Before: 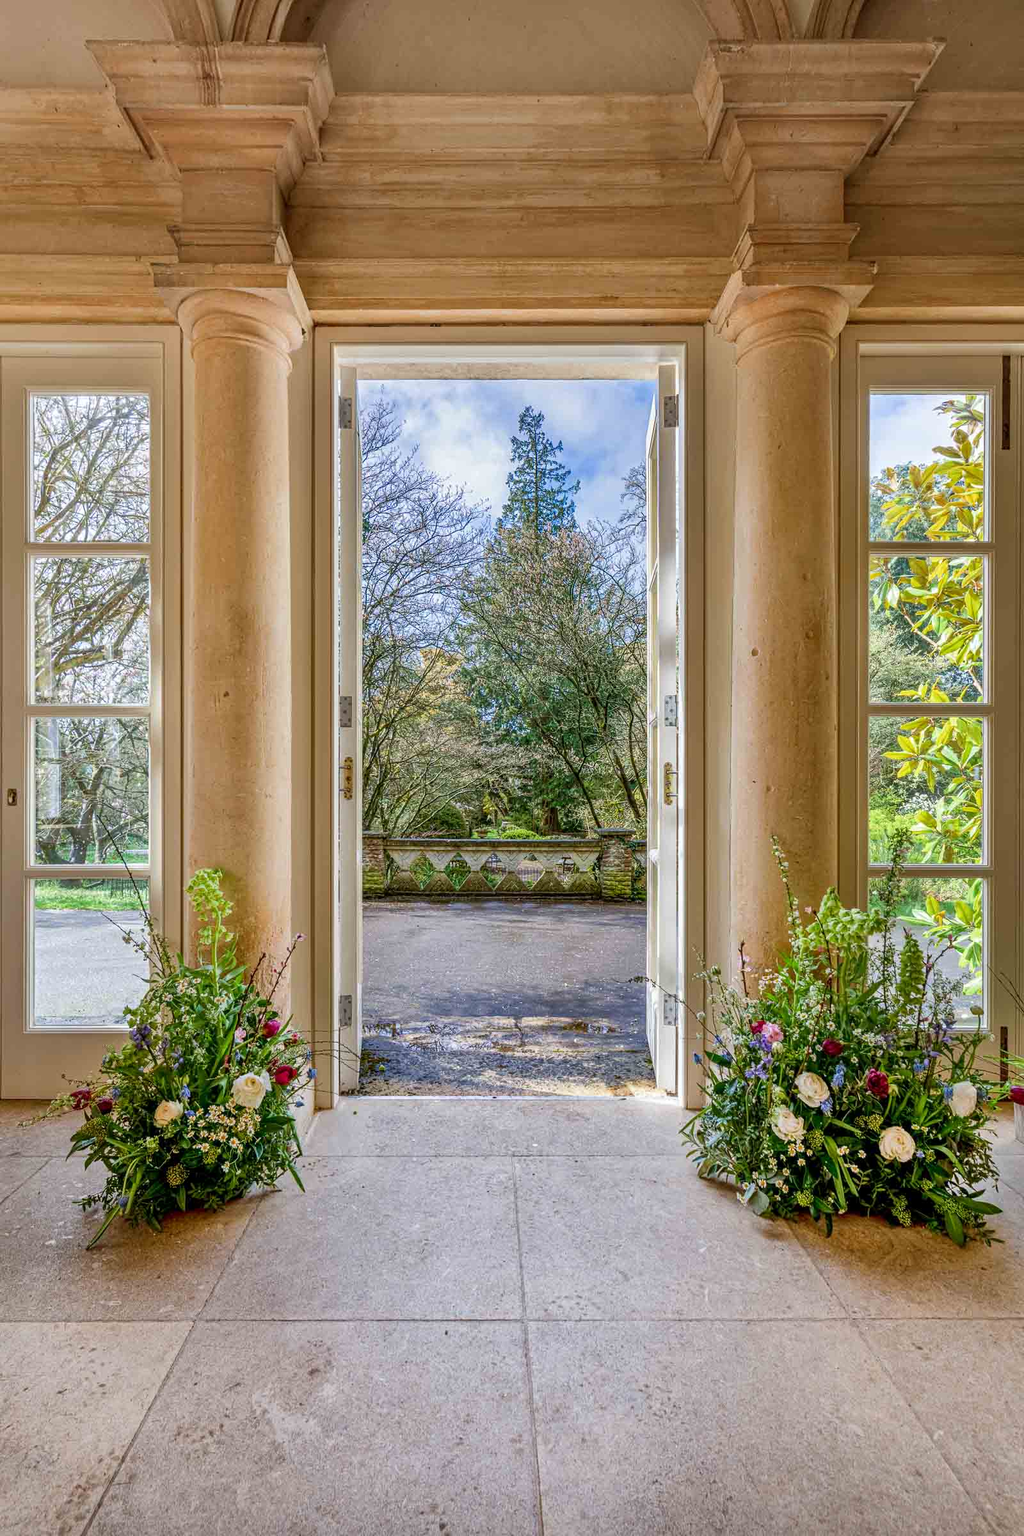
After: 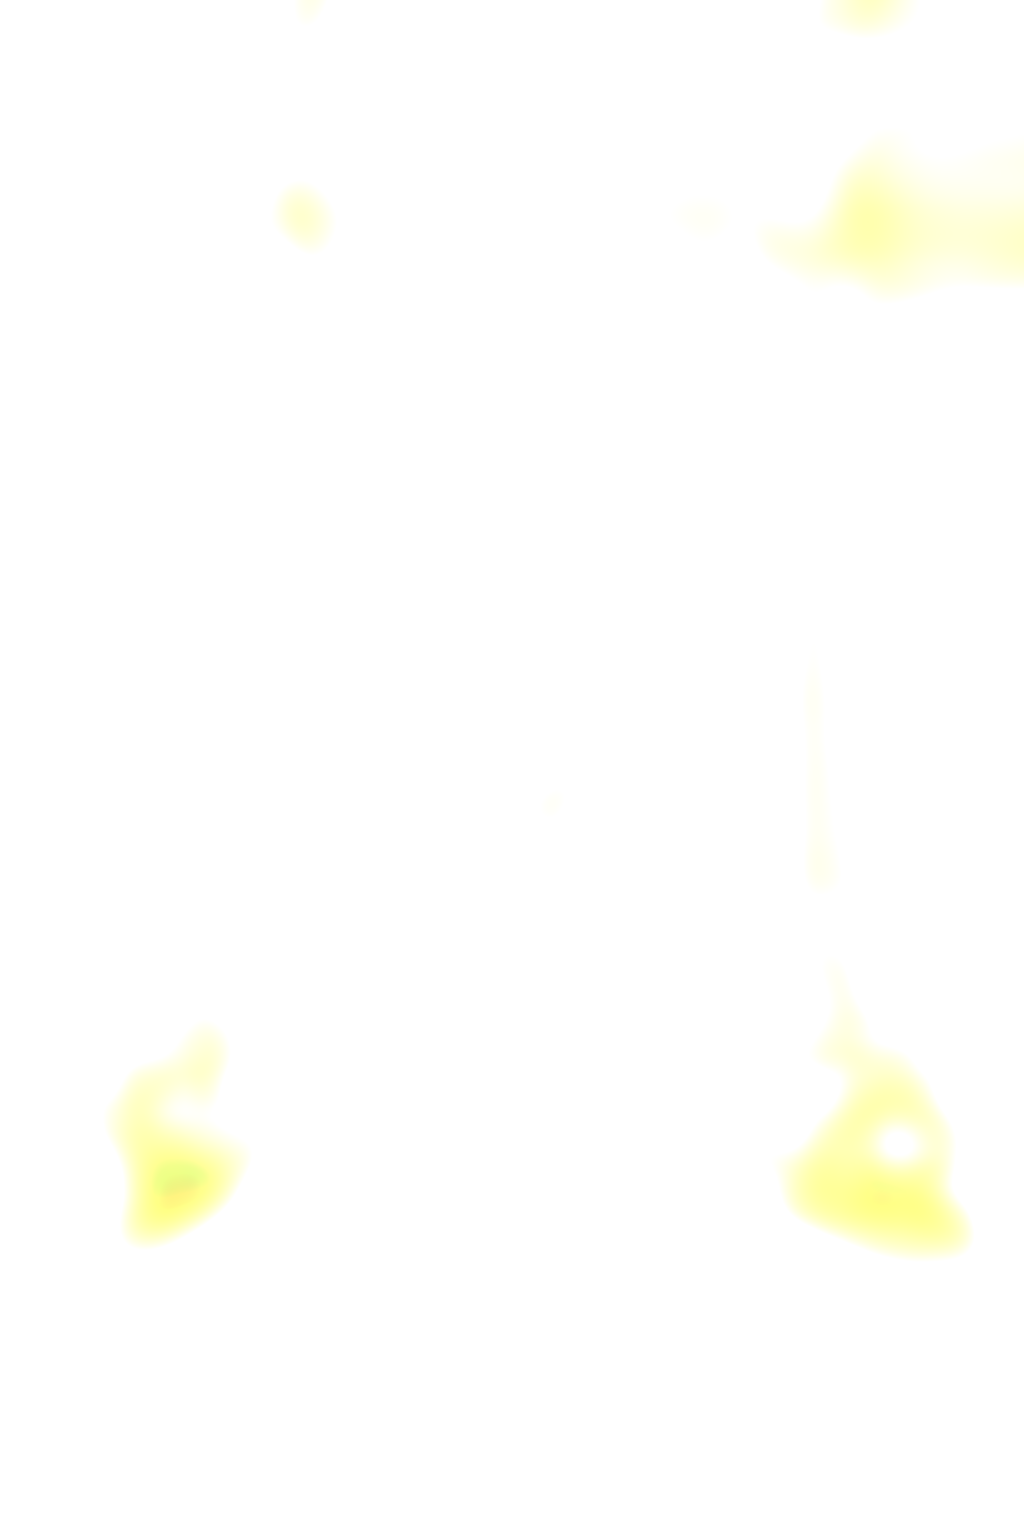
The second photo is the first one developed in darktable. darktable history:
color zones: curves: ch0 [(0, 0.5) (0.143, 0.5) (0.286, 0.5) (0.429, 0.5) (0.571, 0.5) (0.714, 0.476) (0.857, 0.5) (1, 0.5)]; ch2 [(0, 0.5) (0.143, 0.5) (0.286, 0.5) (0.429, 0.5) (0.571, 0.5) (0.714, 0.487) (0.857, 0.5) (1, 0.5)]
exposure: black level correction 0, exposure 1.45 EV, compensate exposure bias true, compensate highlight preservation false
lowpass: radius 31.92, contrast 1.72, brightness -0.98, saturation 0.94
